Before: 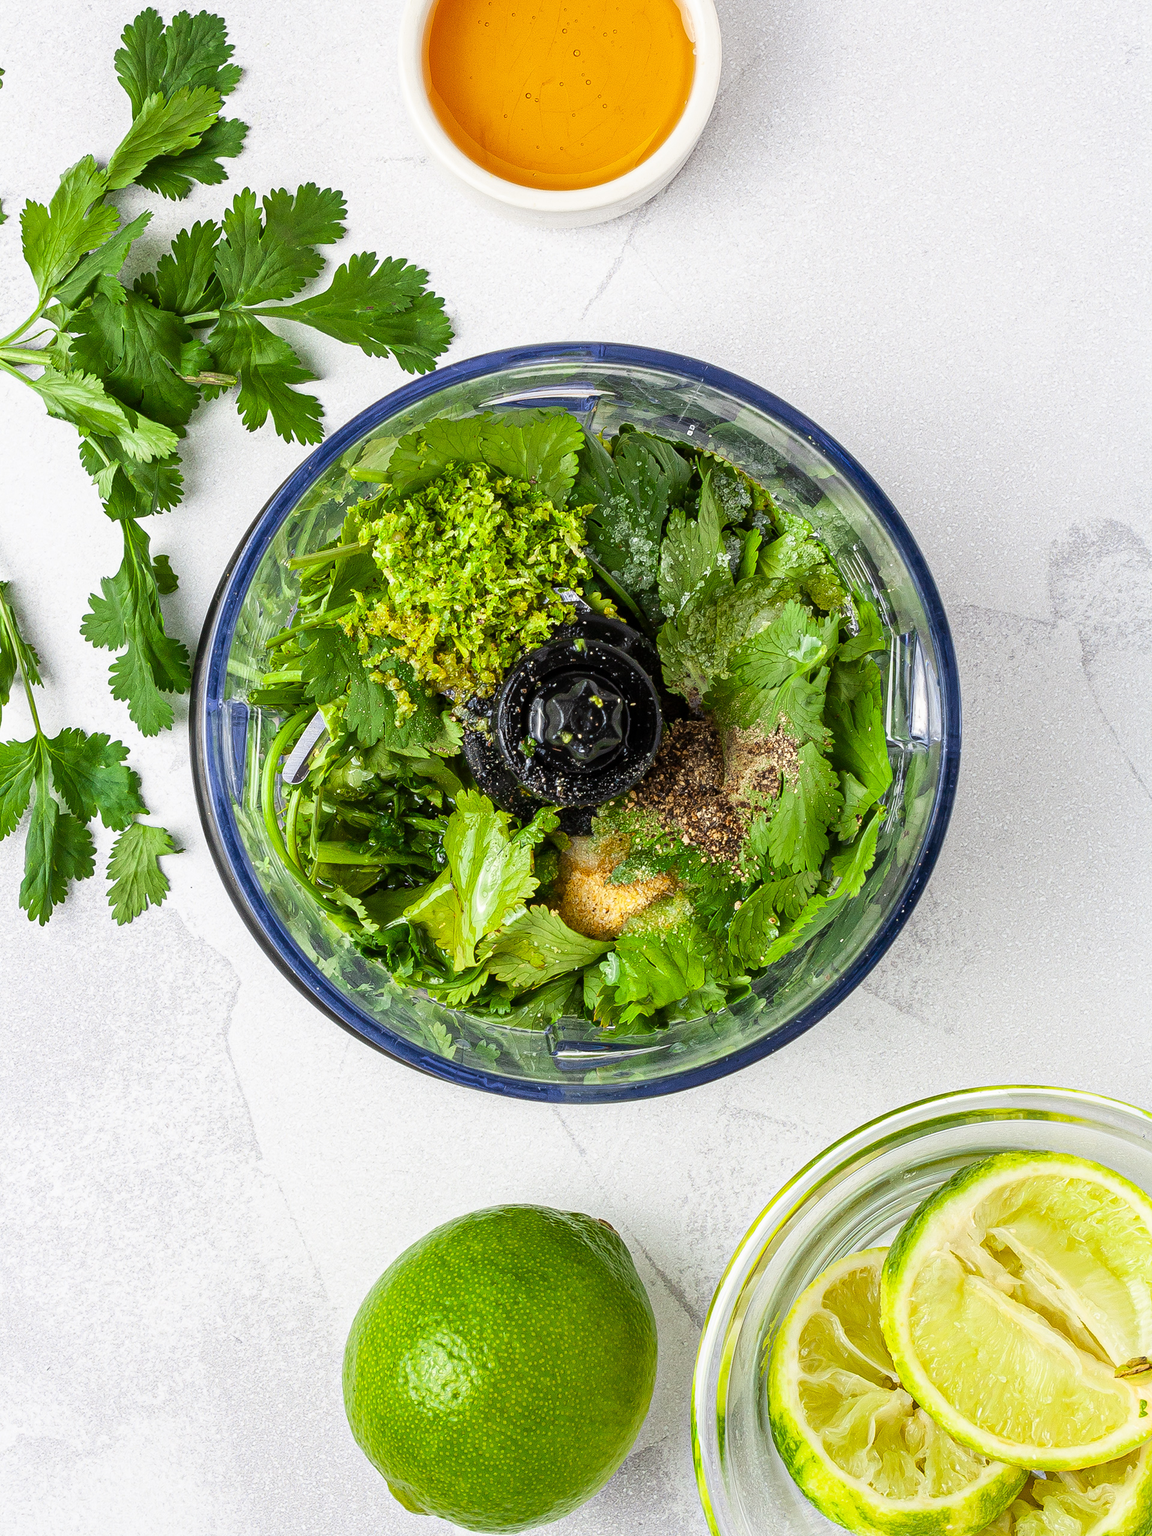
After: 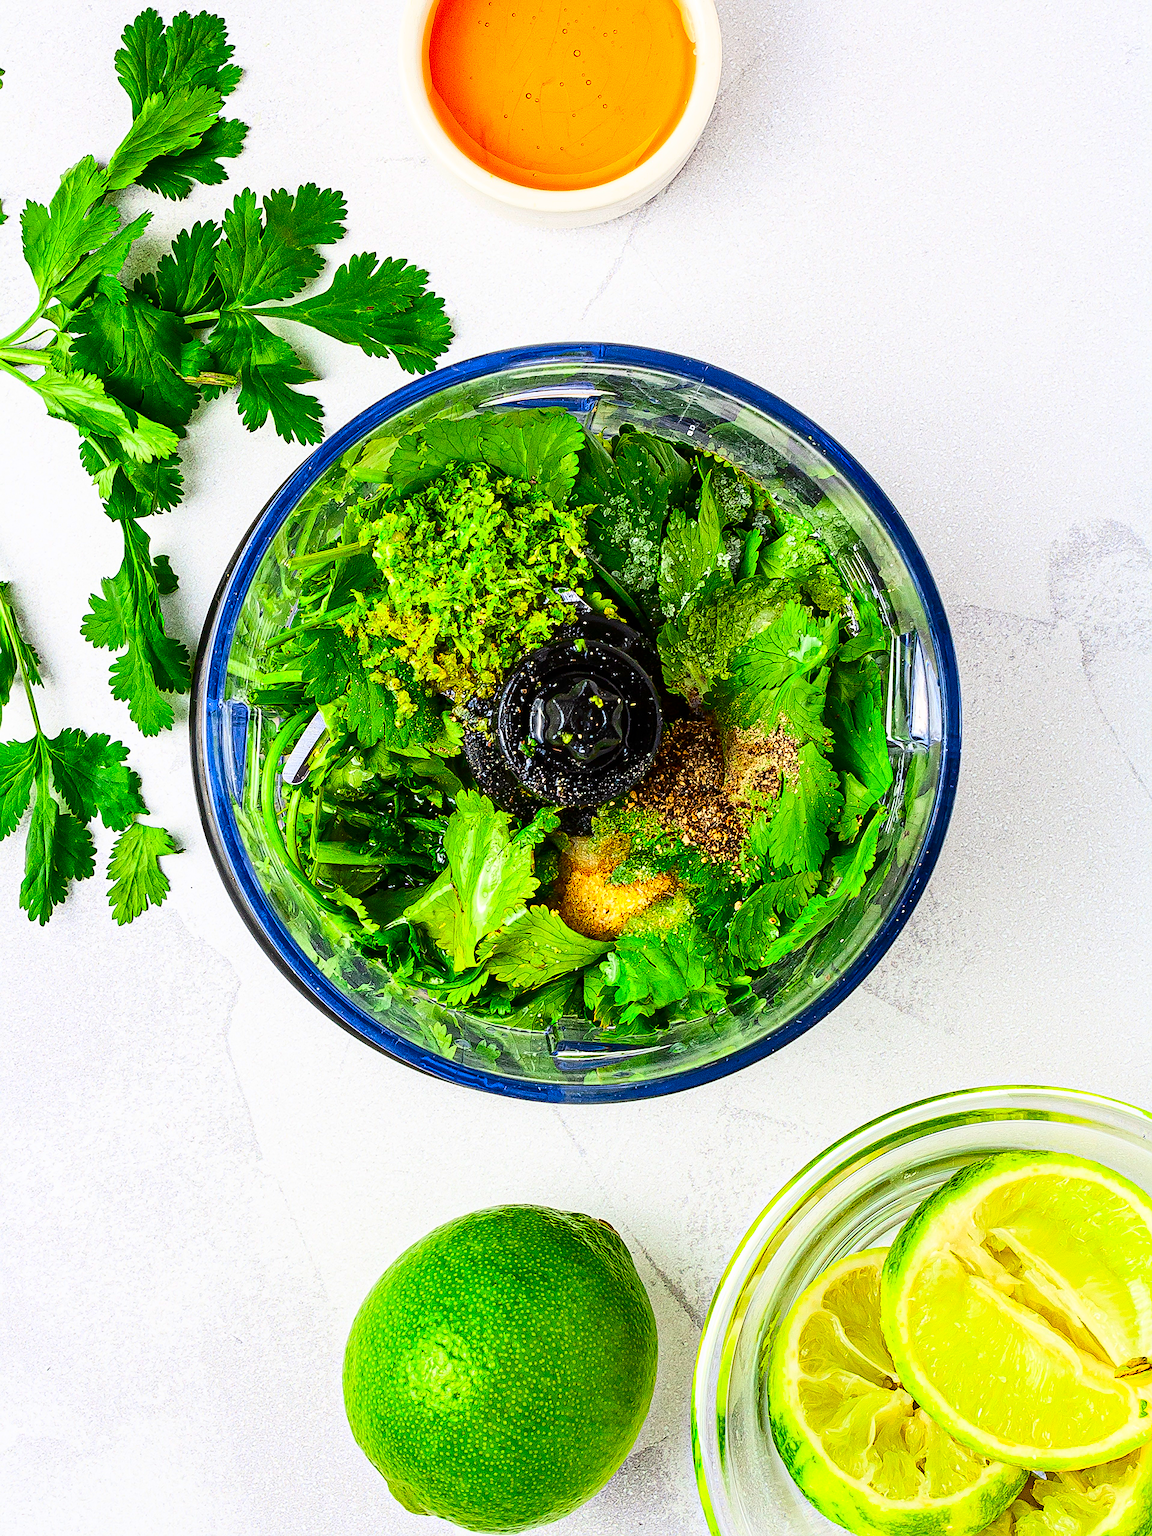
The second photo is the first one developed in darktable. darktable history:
contrast brightness saturation: contrast 0.26, brightness 0.02, saturation 0.87
sharpen: on, module defaults
